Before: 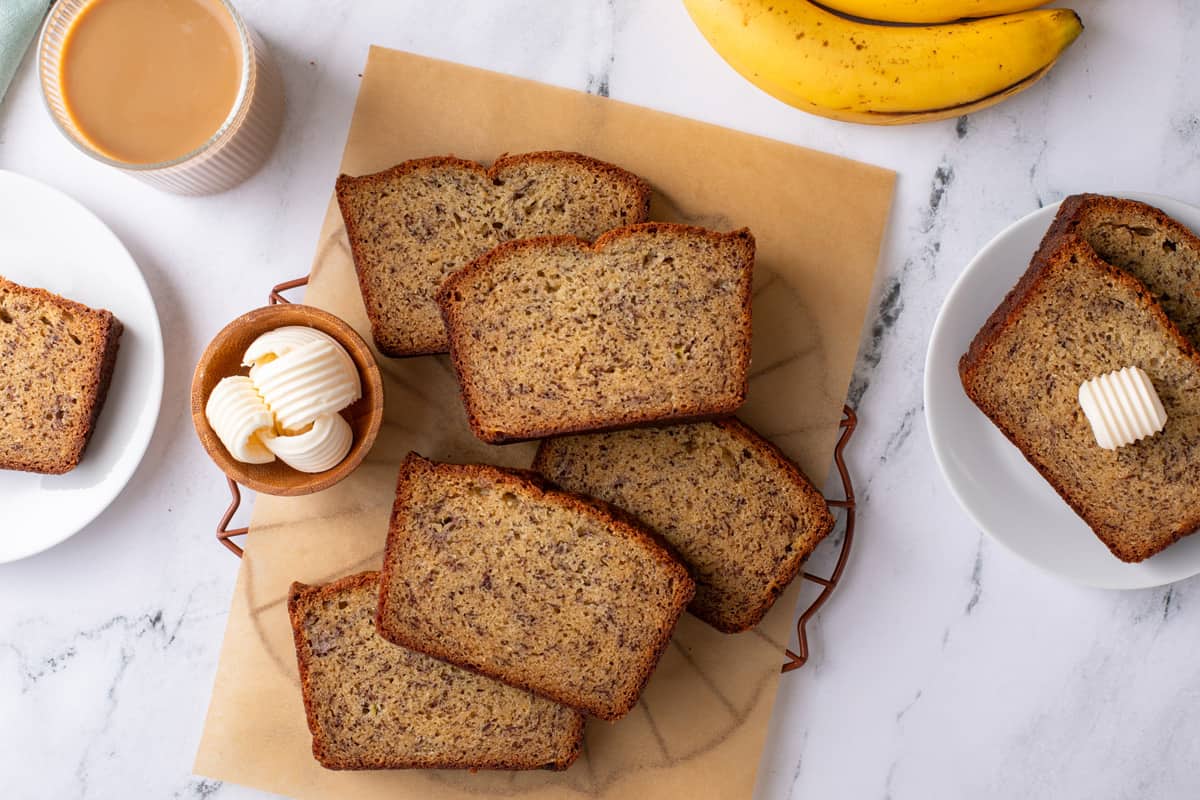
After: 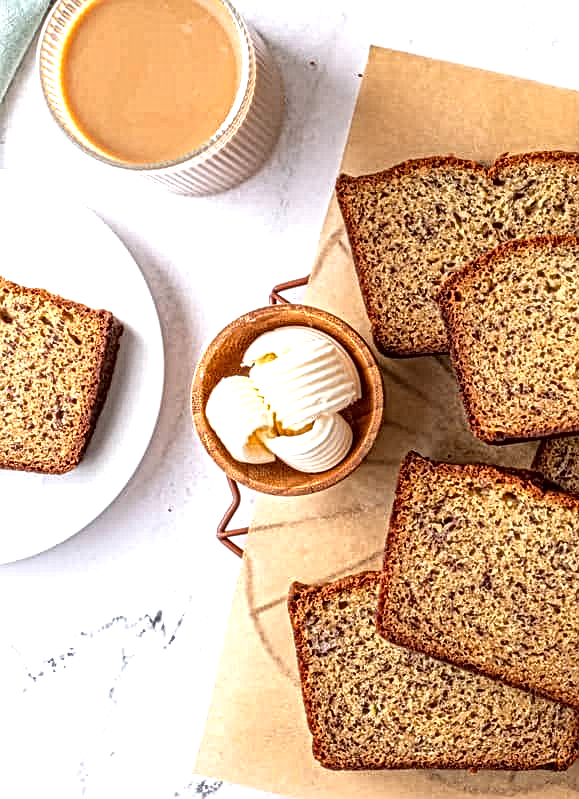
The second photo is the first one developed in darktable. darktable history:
local contrast: mode bilateral grid, contrast 20, coarseness 3, detail 299%, midtone range 0.2
crop and rotate: left 0.031%, top 0%, right 51.654%
exposure: black level correction 0, exposure 0.499 EV, compensate highlight preservation false
